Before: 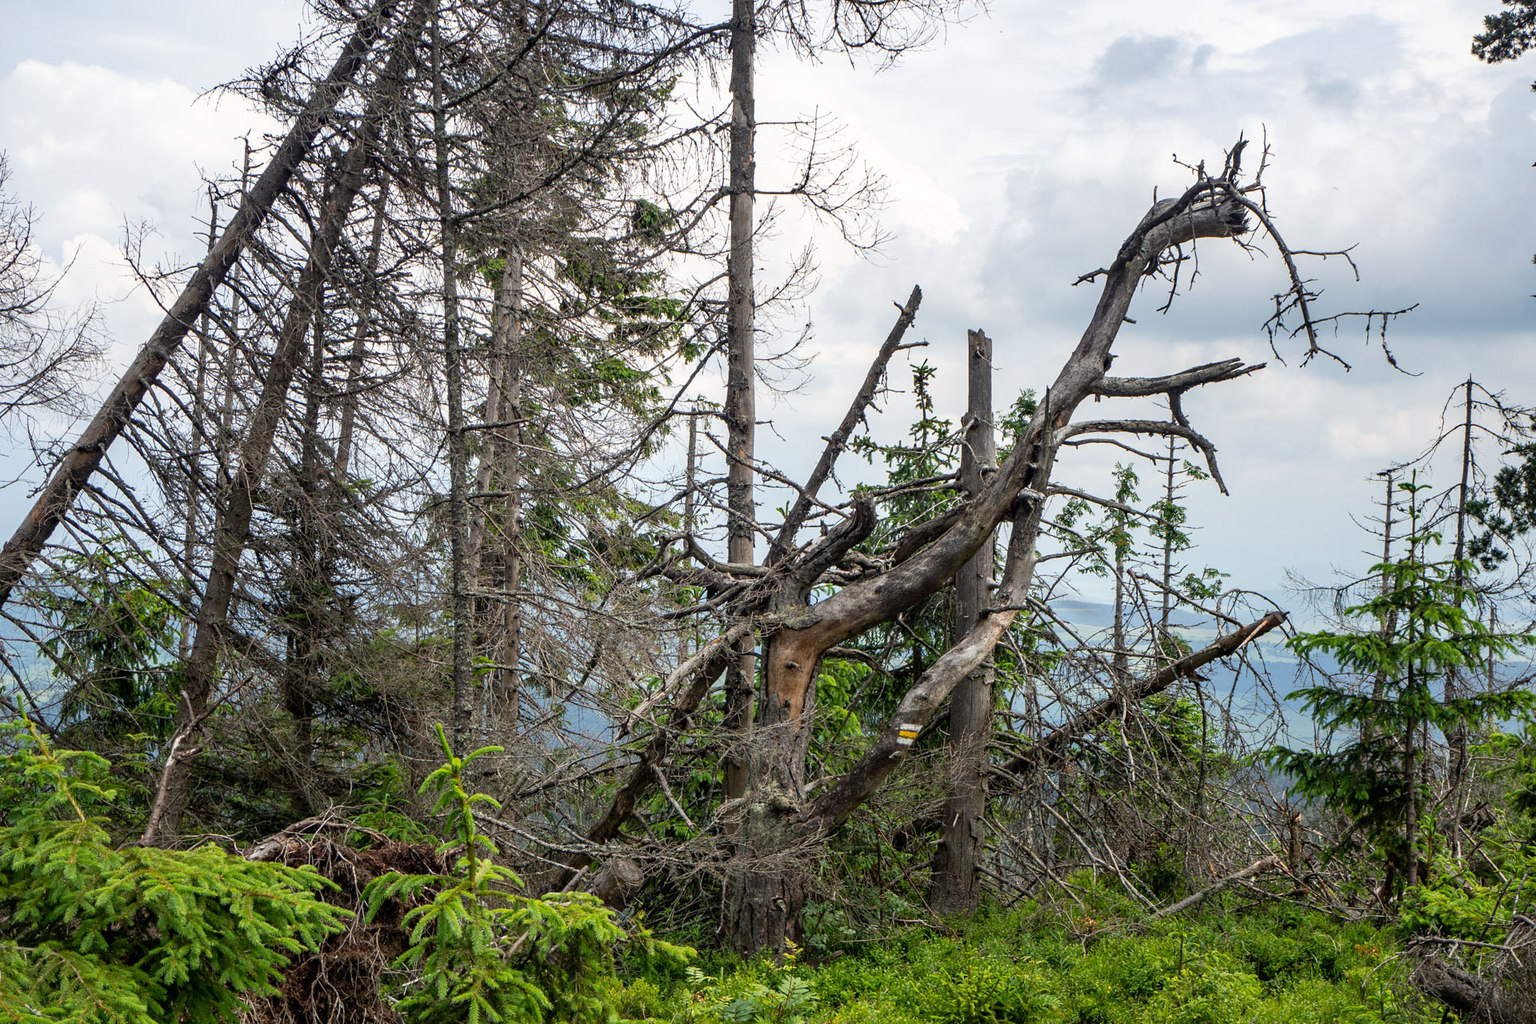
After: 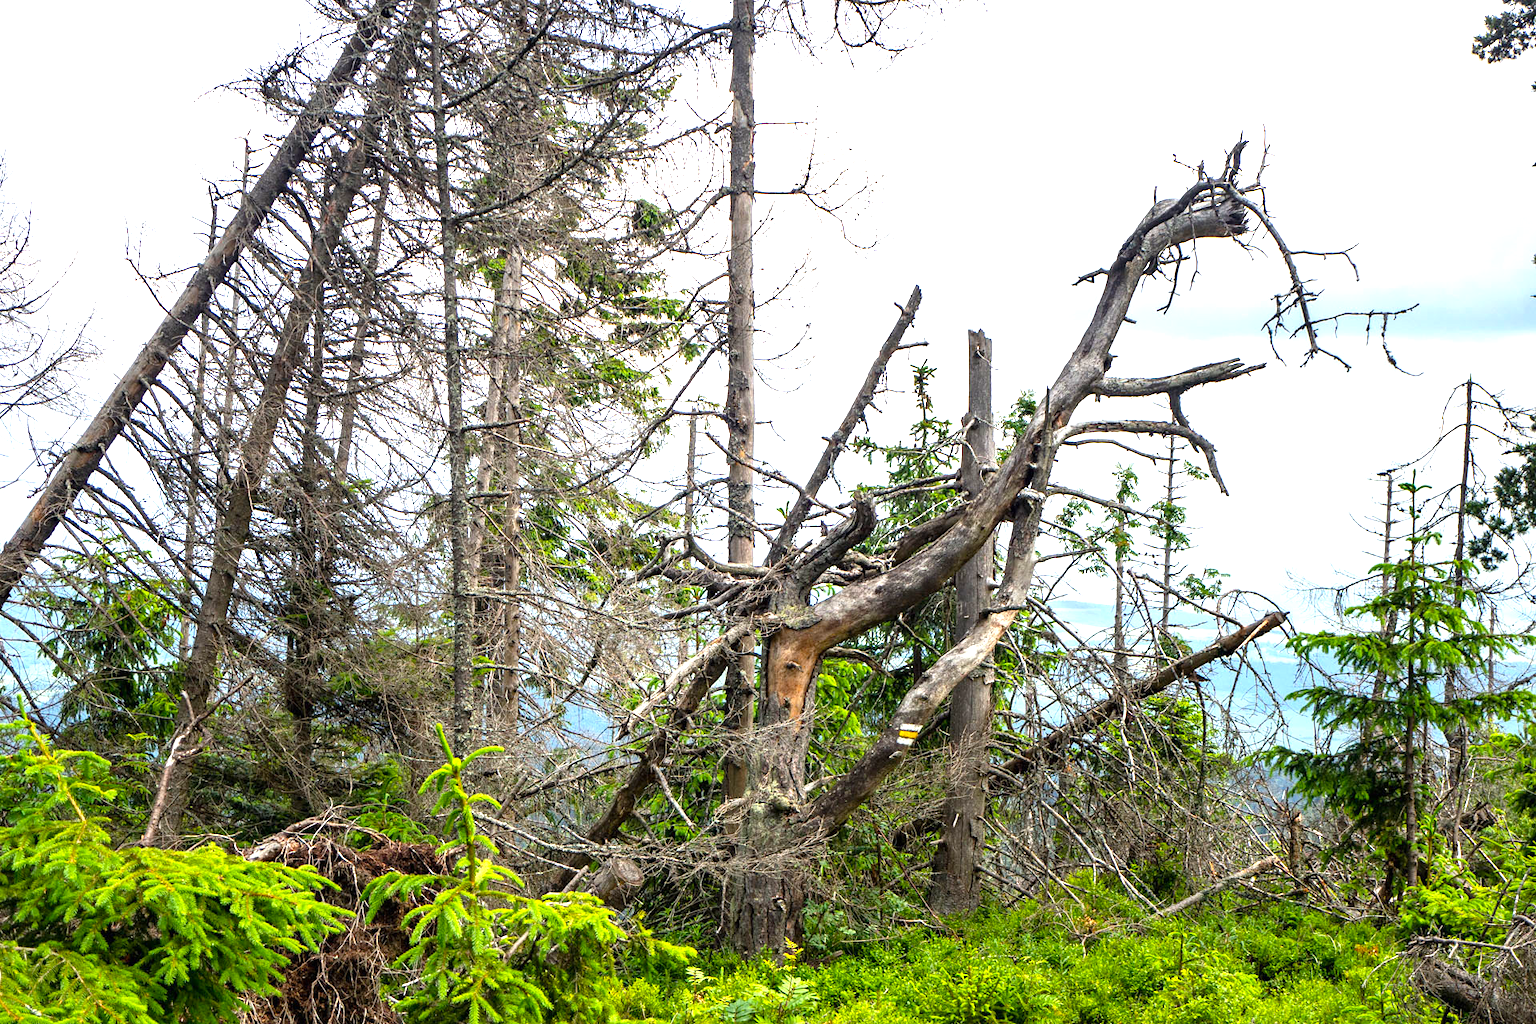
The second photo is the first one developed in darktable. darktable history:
exposure: black level correction 0, exposure 1 EV, compensate highlight preservation false
color balance rgb: highlights gain › luminance 14.579%, perceptual saturation grading › global saturation 25.554%
